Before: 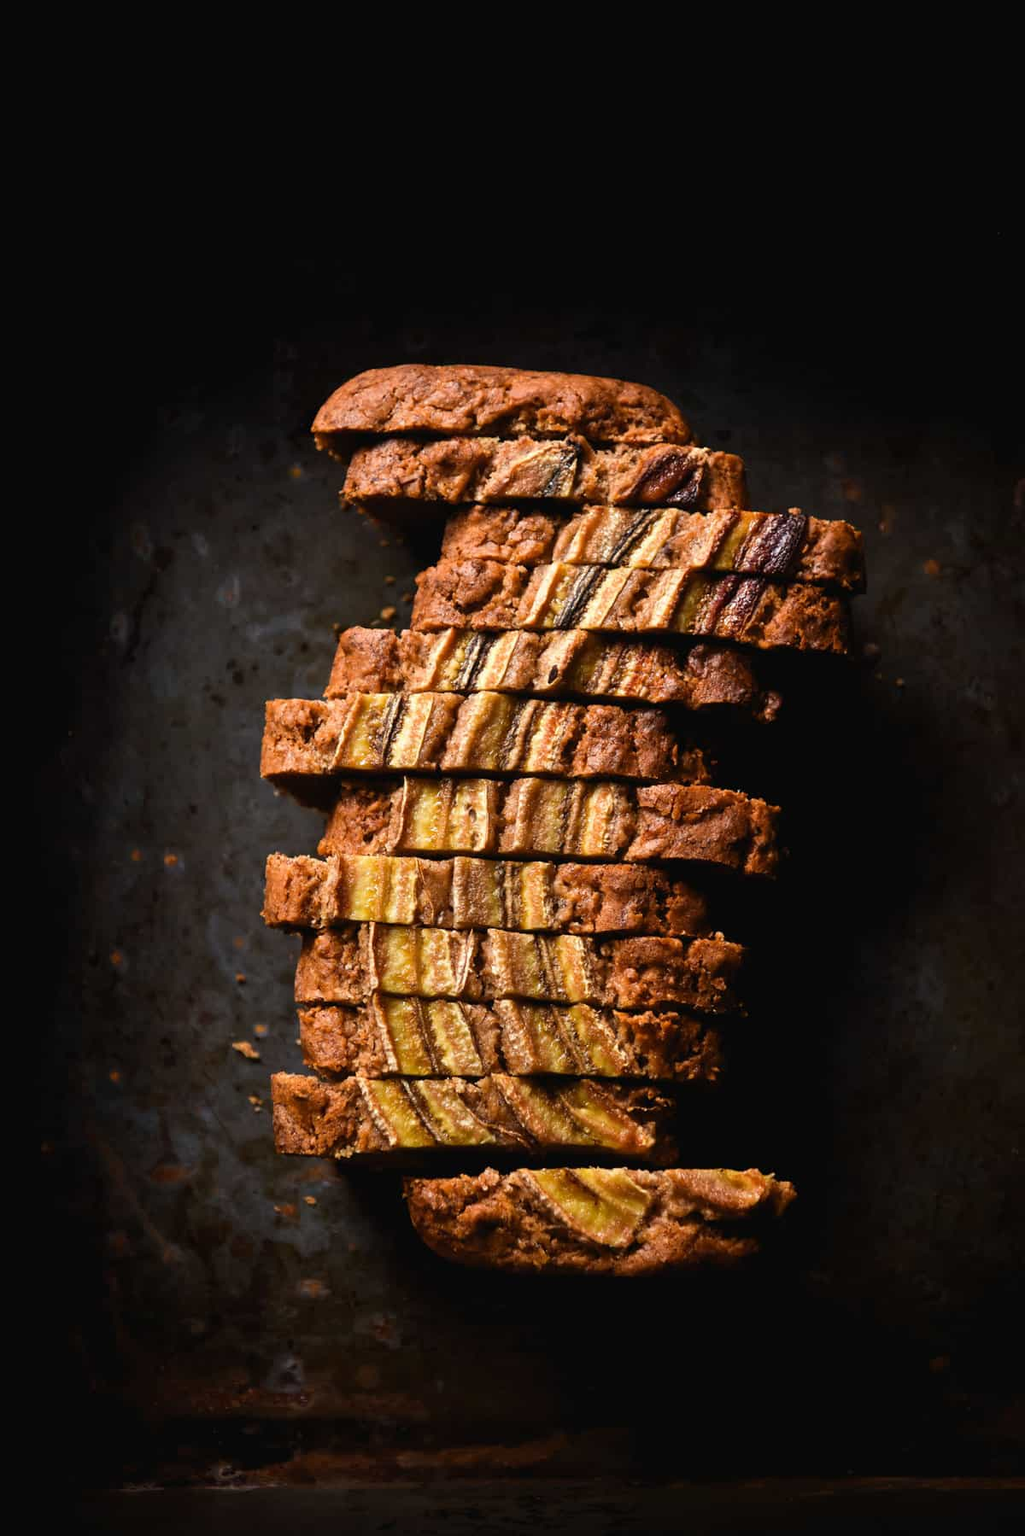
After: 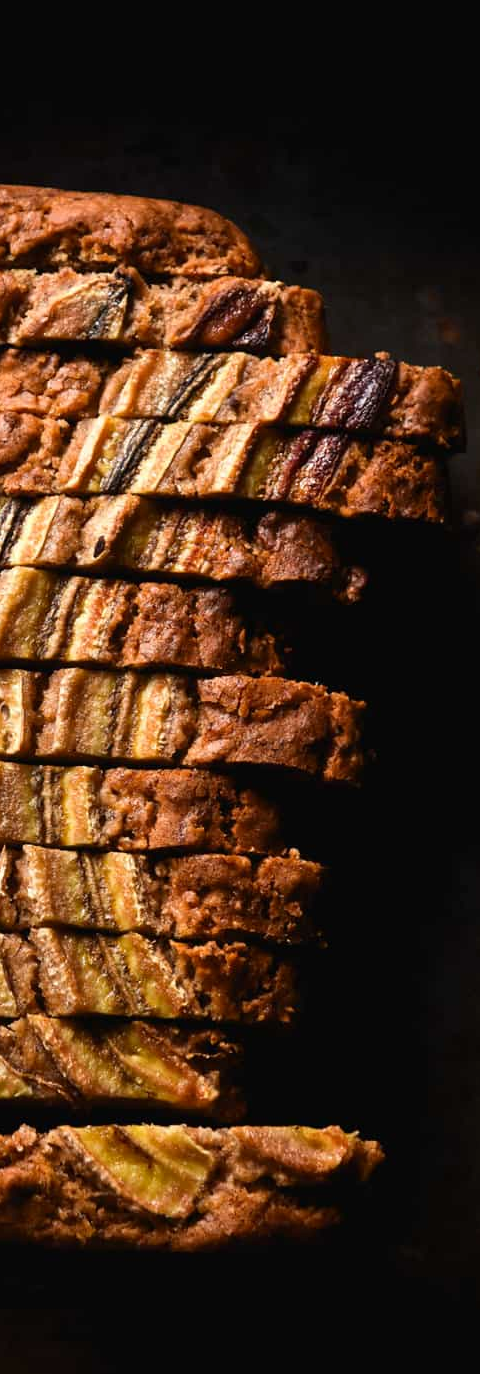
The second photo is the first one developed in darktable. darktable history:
contrast brightness saturation: contrast 0.076, saturation 0.019
crop: left 45.732%, top 13.56%, right 14.21%, bottom 10.029%
